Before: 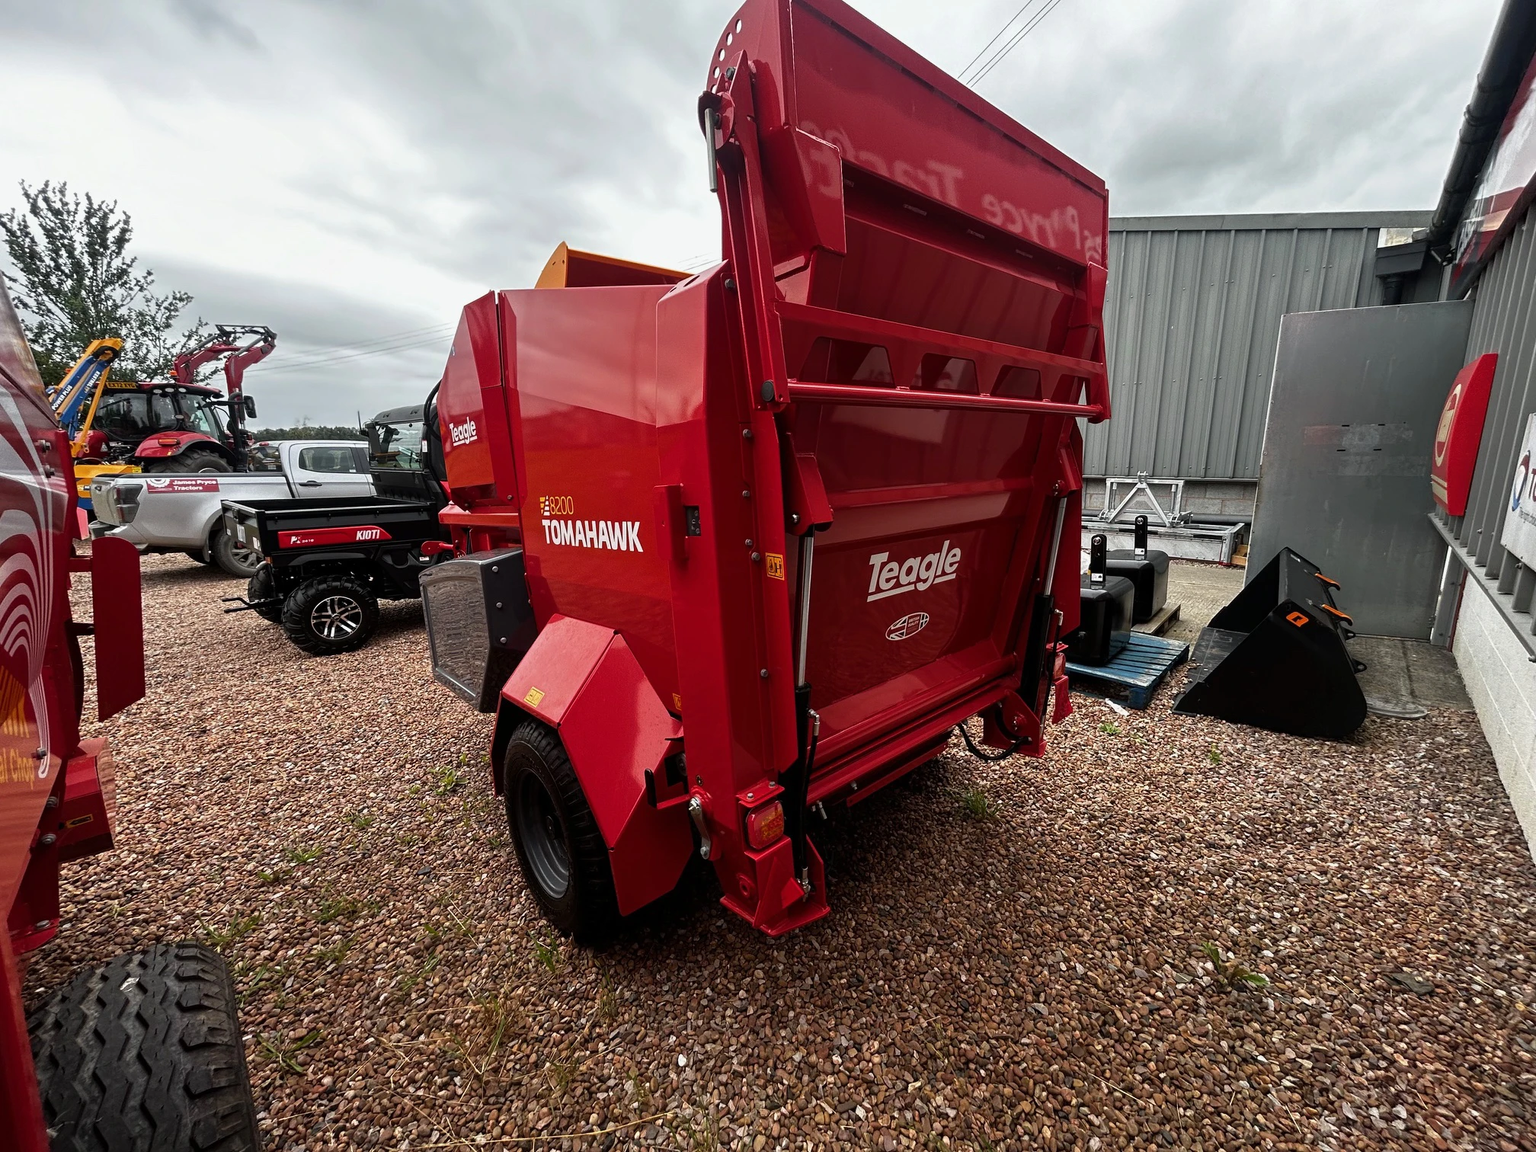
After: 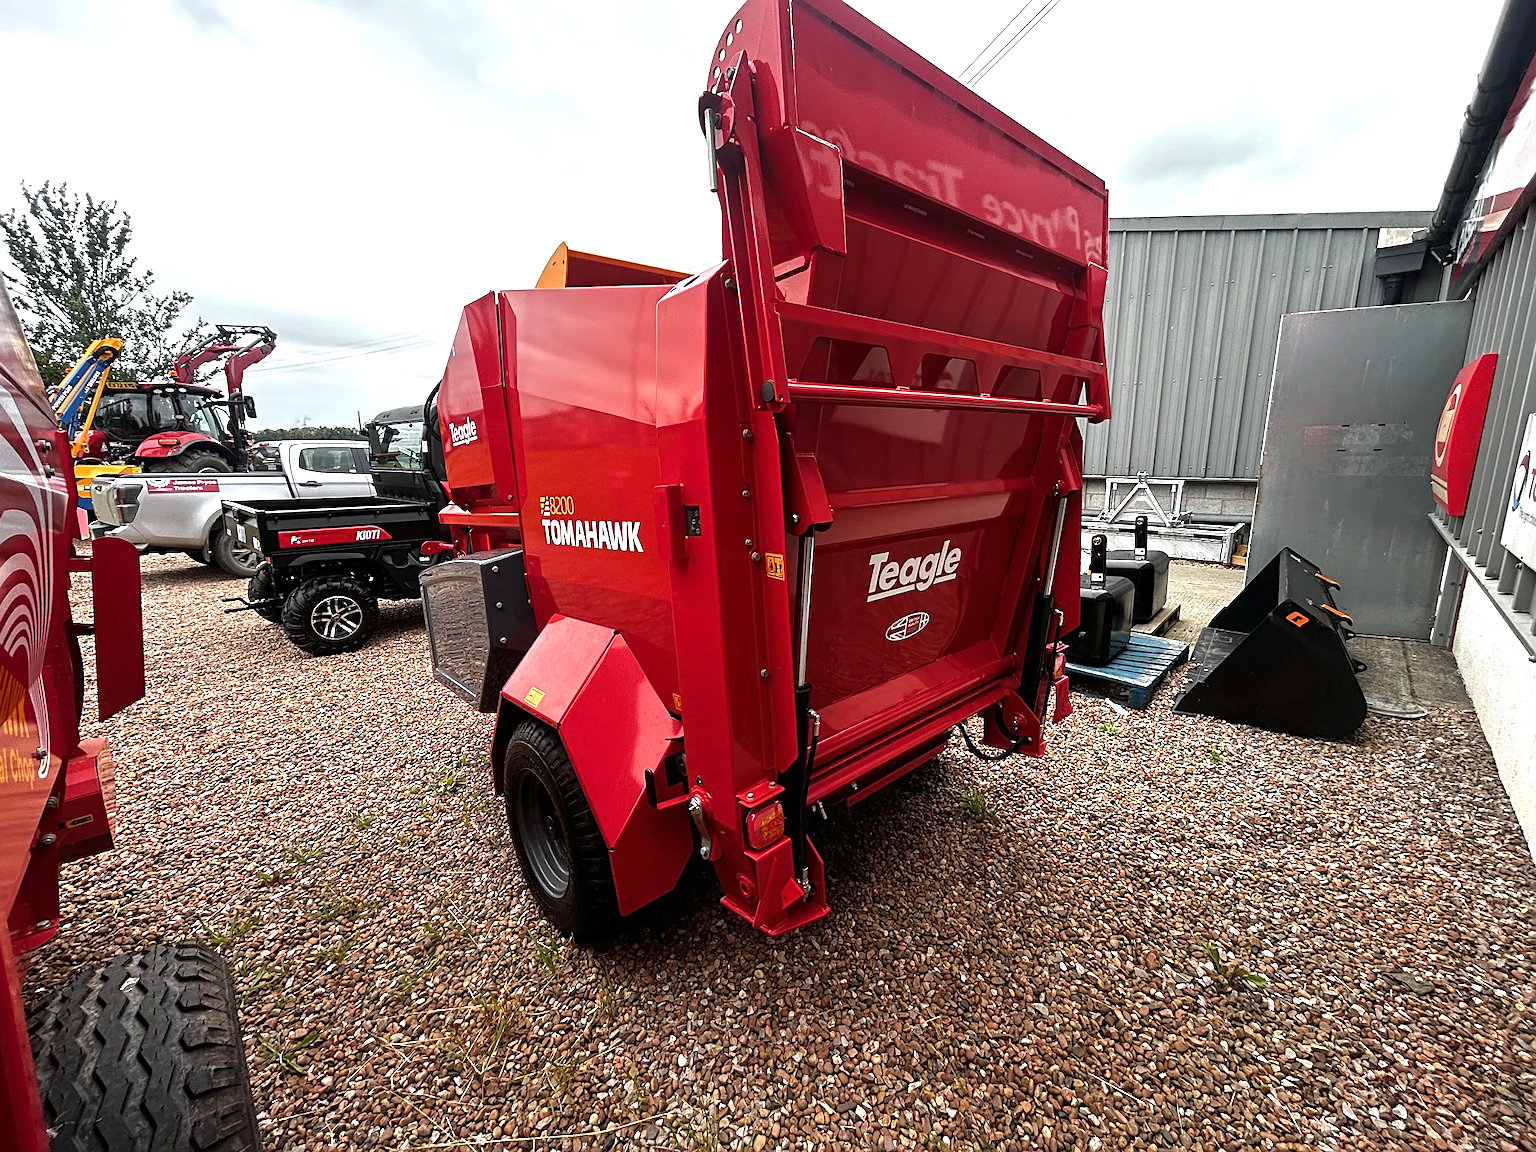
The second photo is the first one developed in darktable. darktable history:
sharpen: on, module defaults
exposure: exposure 0.77 EV, compensate highlight preservation false
